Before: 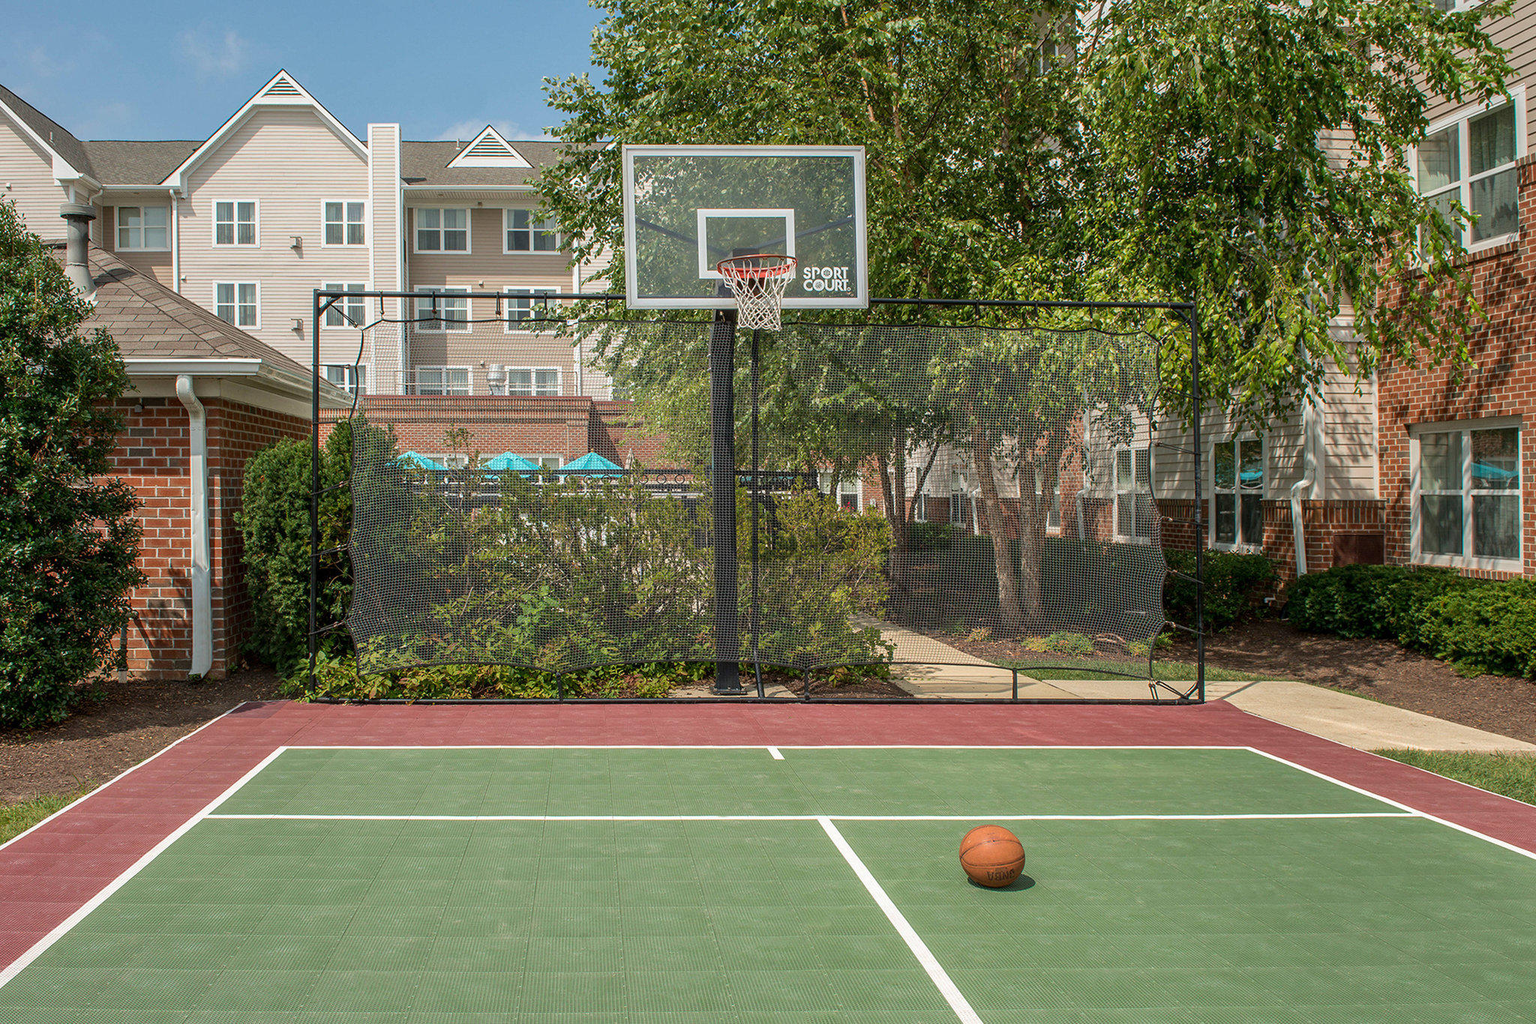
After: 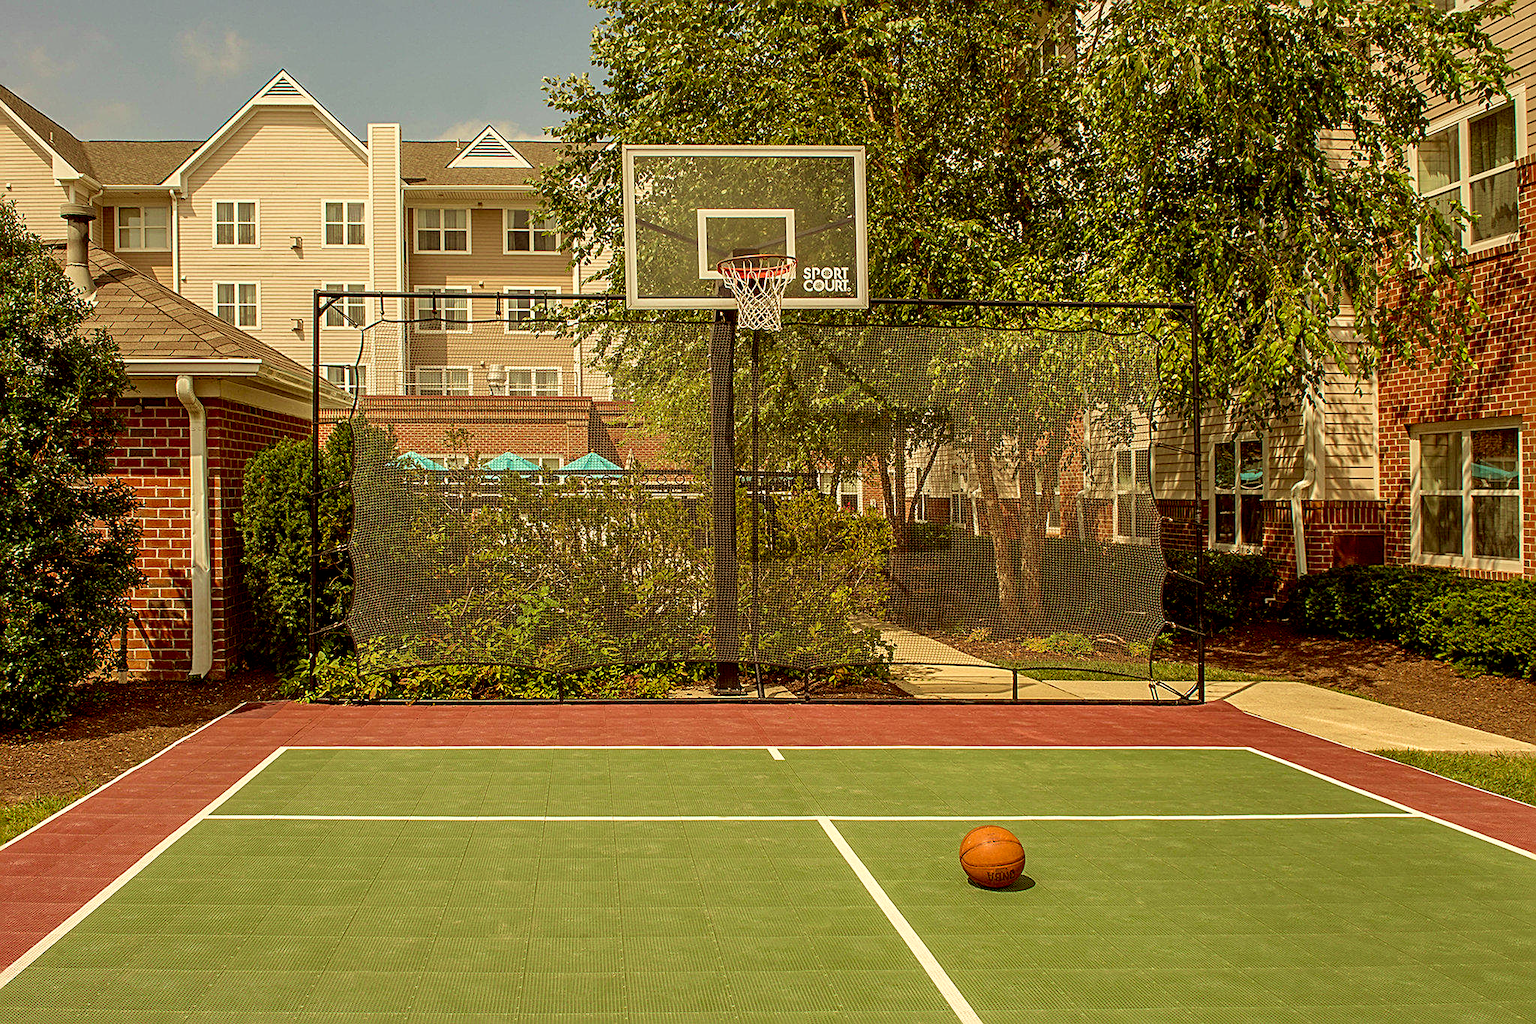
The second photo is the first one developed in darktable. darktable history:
exposure: black level correction 0.018, exposure -0.006 EV, compensate highlight preservation false
sharpen: radius 2.549, amount 0.636
velvia: on, module defaults
color correction: highlights a* 0.985, highlights b* 24.07, shadows a* 15.23, shadows b* 24.43
